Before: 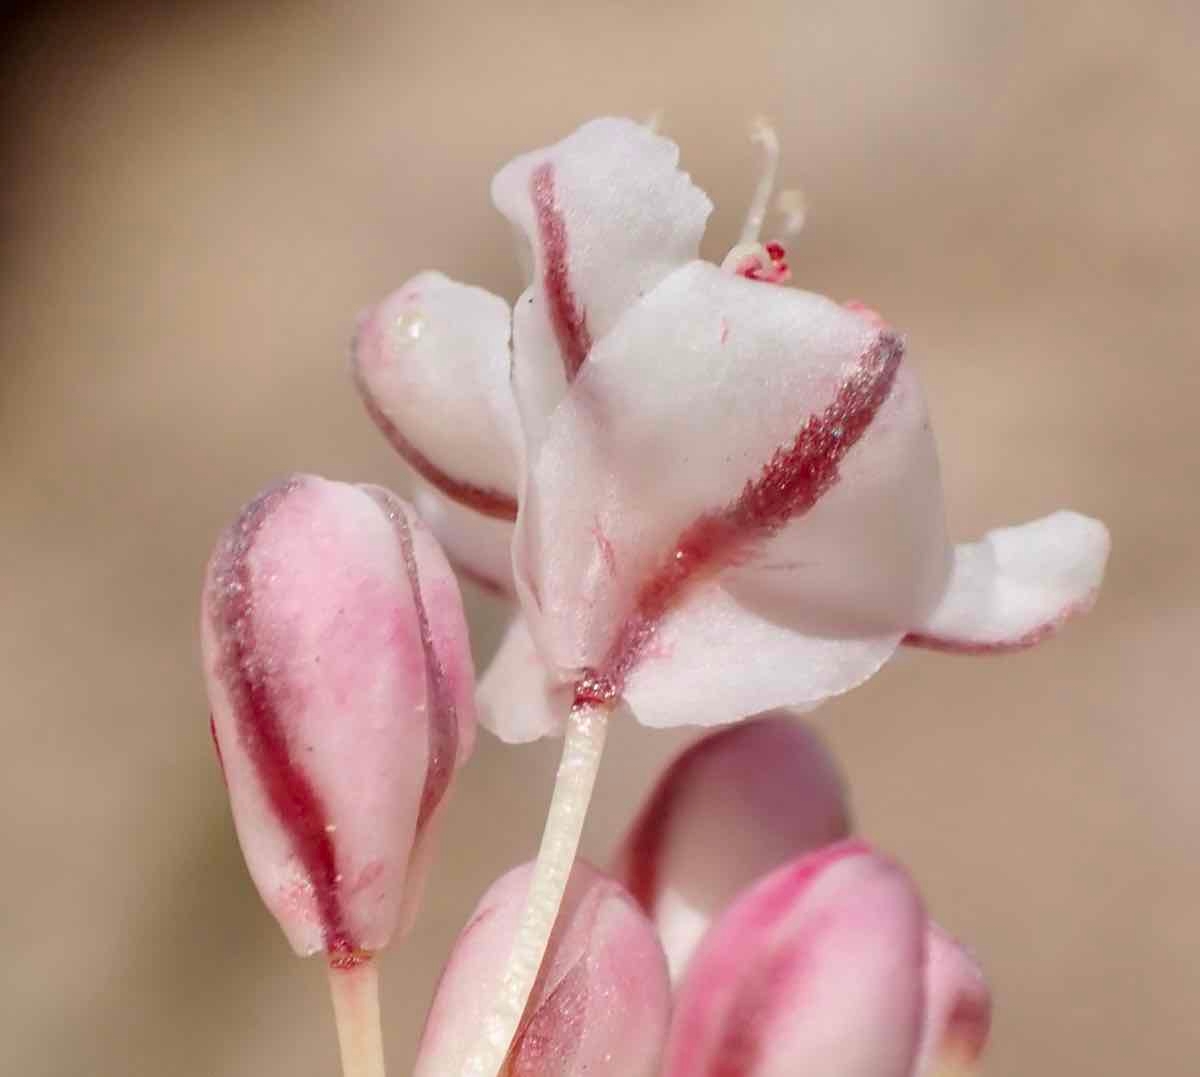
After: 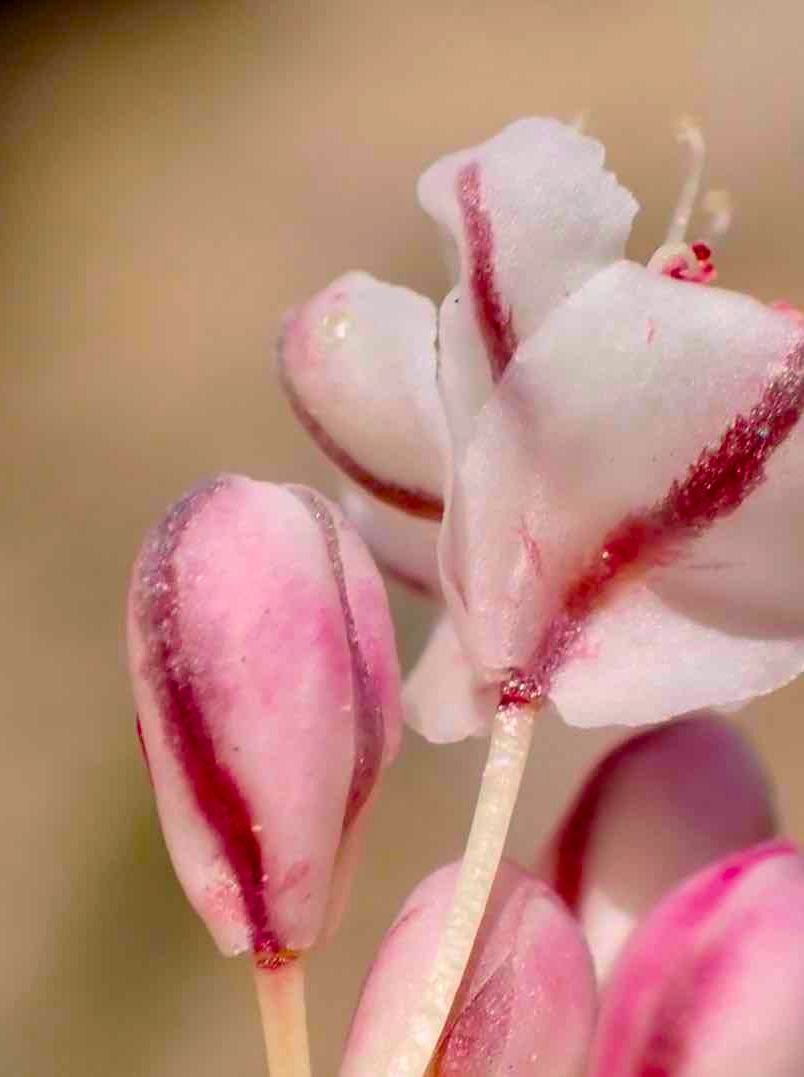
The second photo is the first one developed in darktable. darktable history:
crop and rotate: left 6.249%, right 26.73%
color balance rgb: shadows lift › chroma 0.945%, shadows lift › hue 114.02°, power › luminance -7.646%, power › chroma 1.118%, power › hue 216.59°, highlights gain › chroma 1.62%, highlights gain › hue 54.97°, global offset › luminance -0.857%, linear chroma grading › global chroma 13.782%, perceptual saturation grading › global saturation 30.76%, global vibrance 20%
